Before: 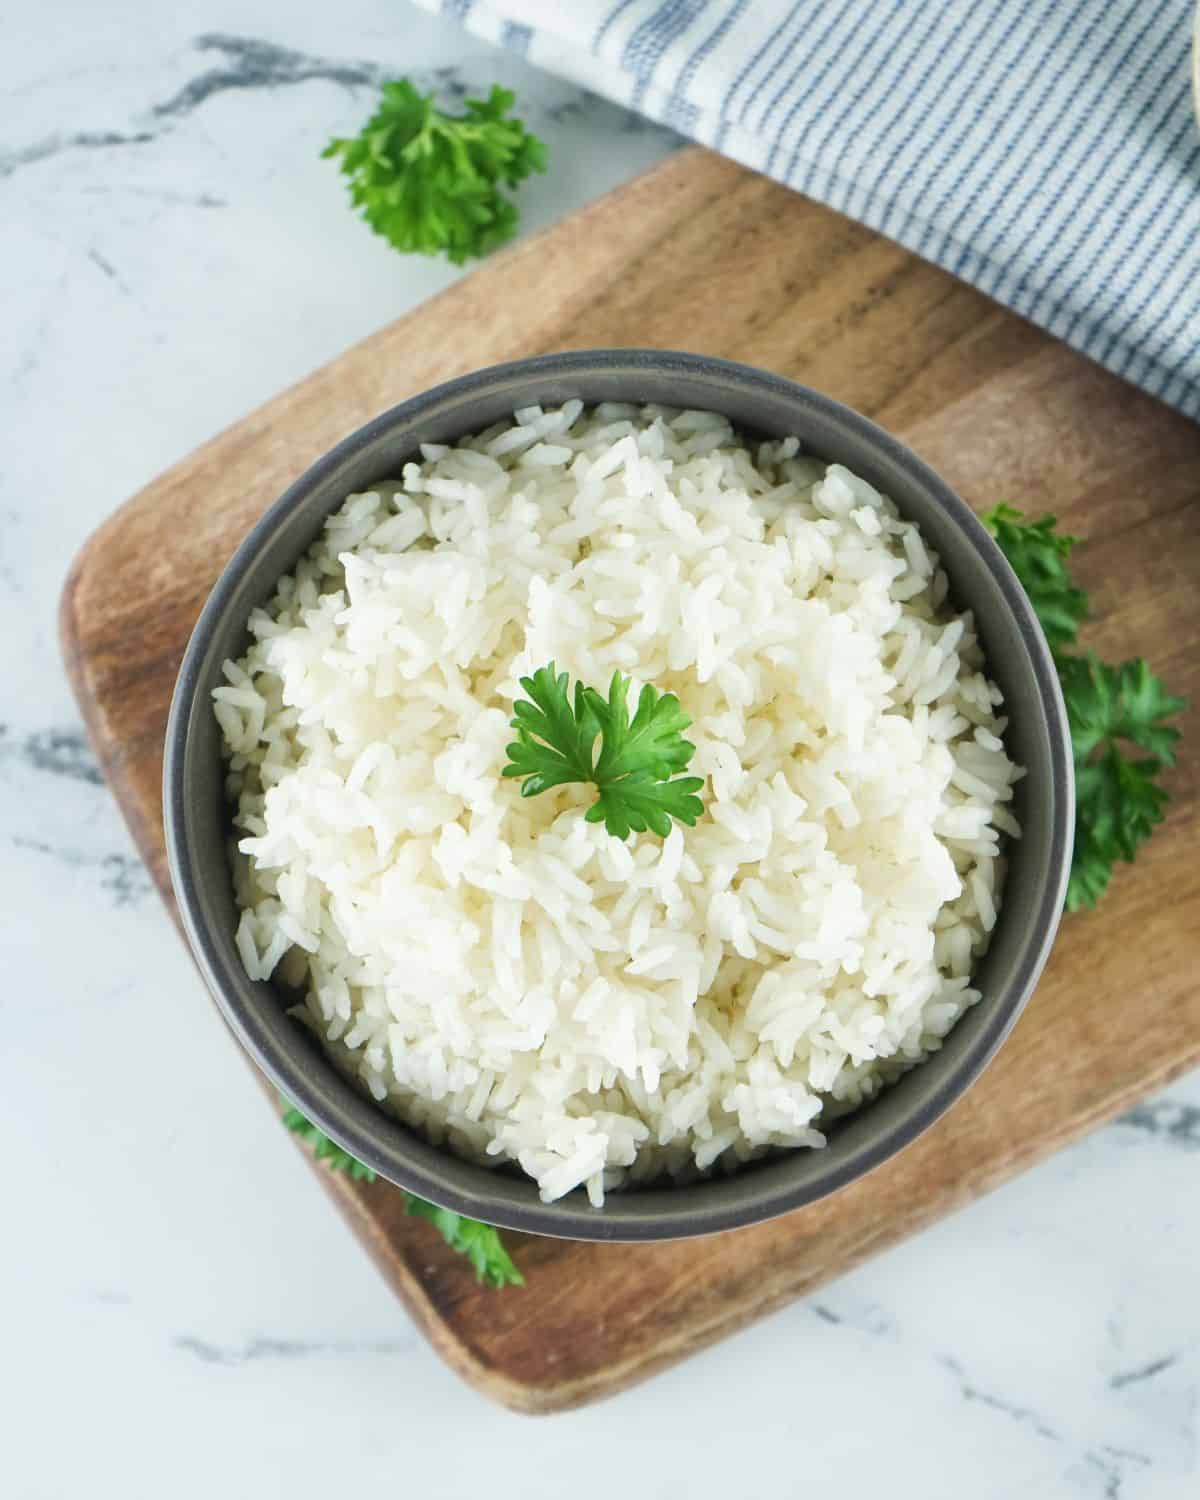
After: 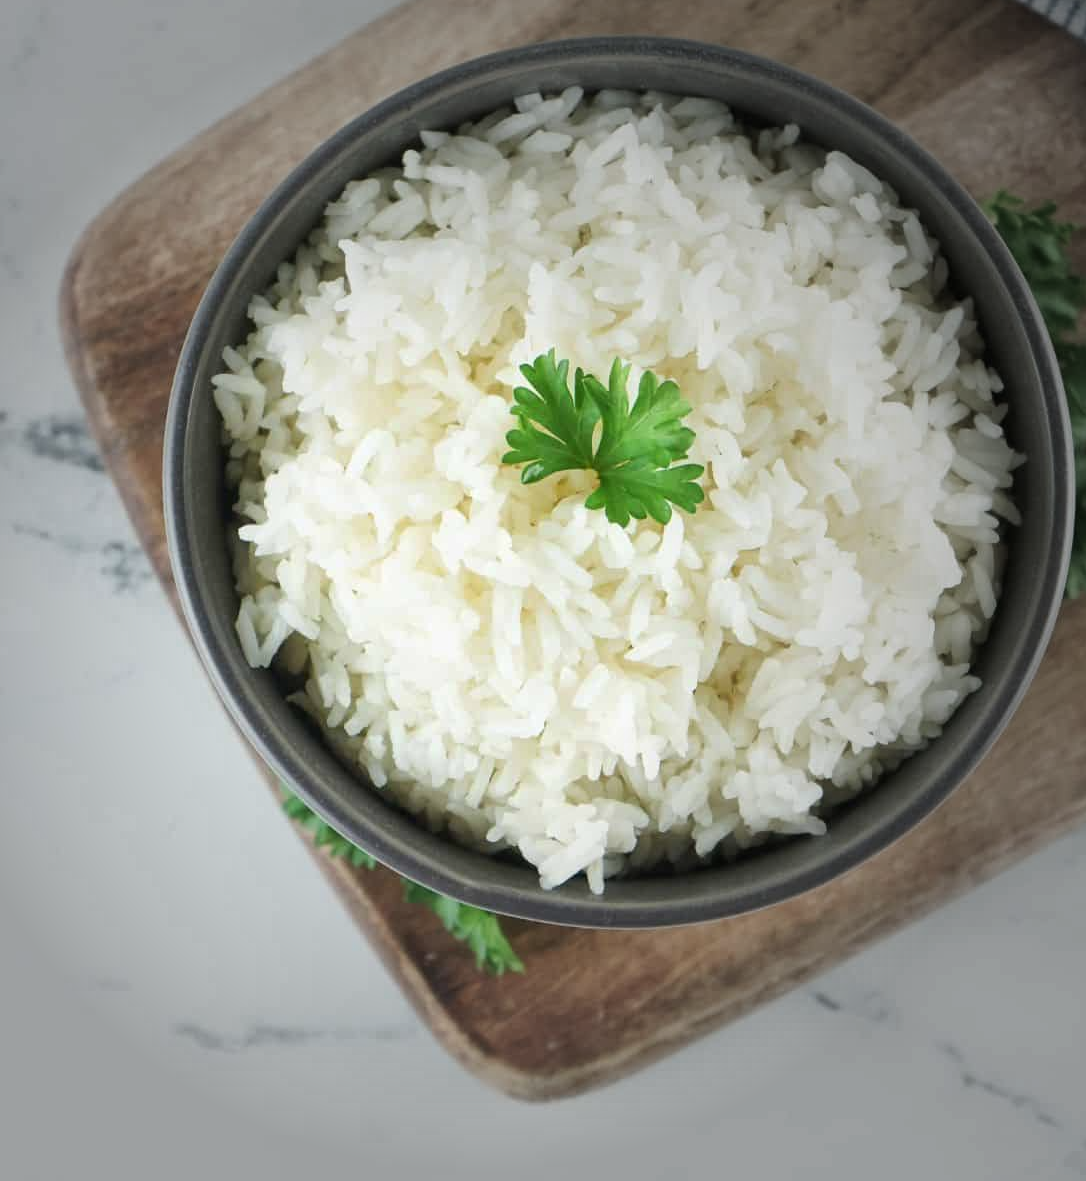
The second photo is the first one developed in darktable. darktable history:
vignetting: fall-off start 33.76%, fall-off radius 64.94%, brightness -0.575, center (-0.12, -0.002), width/height ratio 0.959
crop: top 20.916%, right 9.437%, bottom 0.316%
